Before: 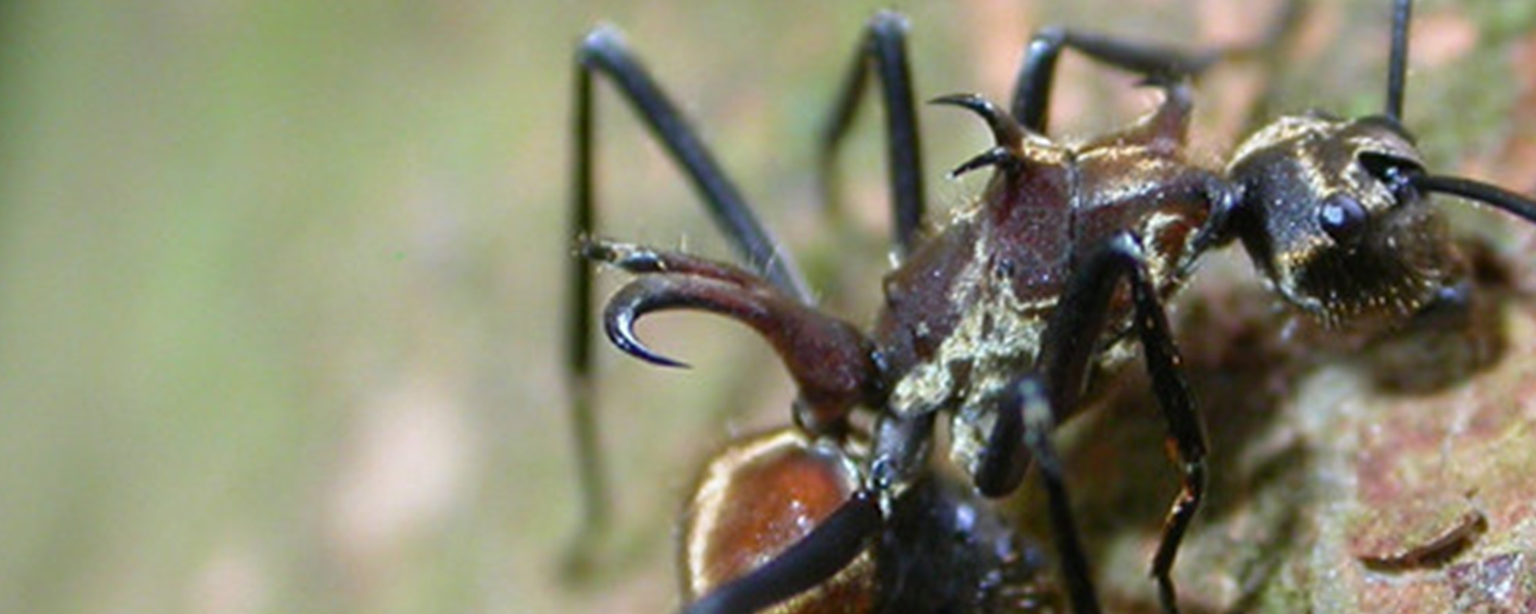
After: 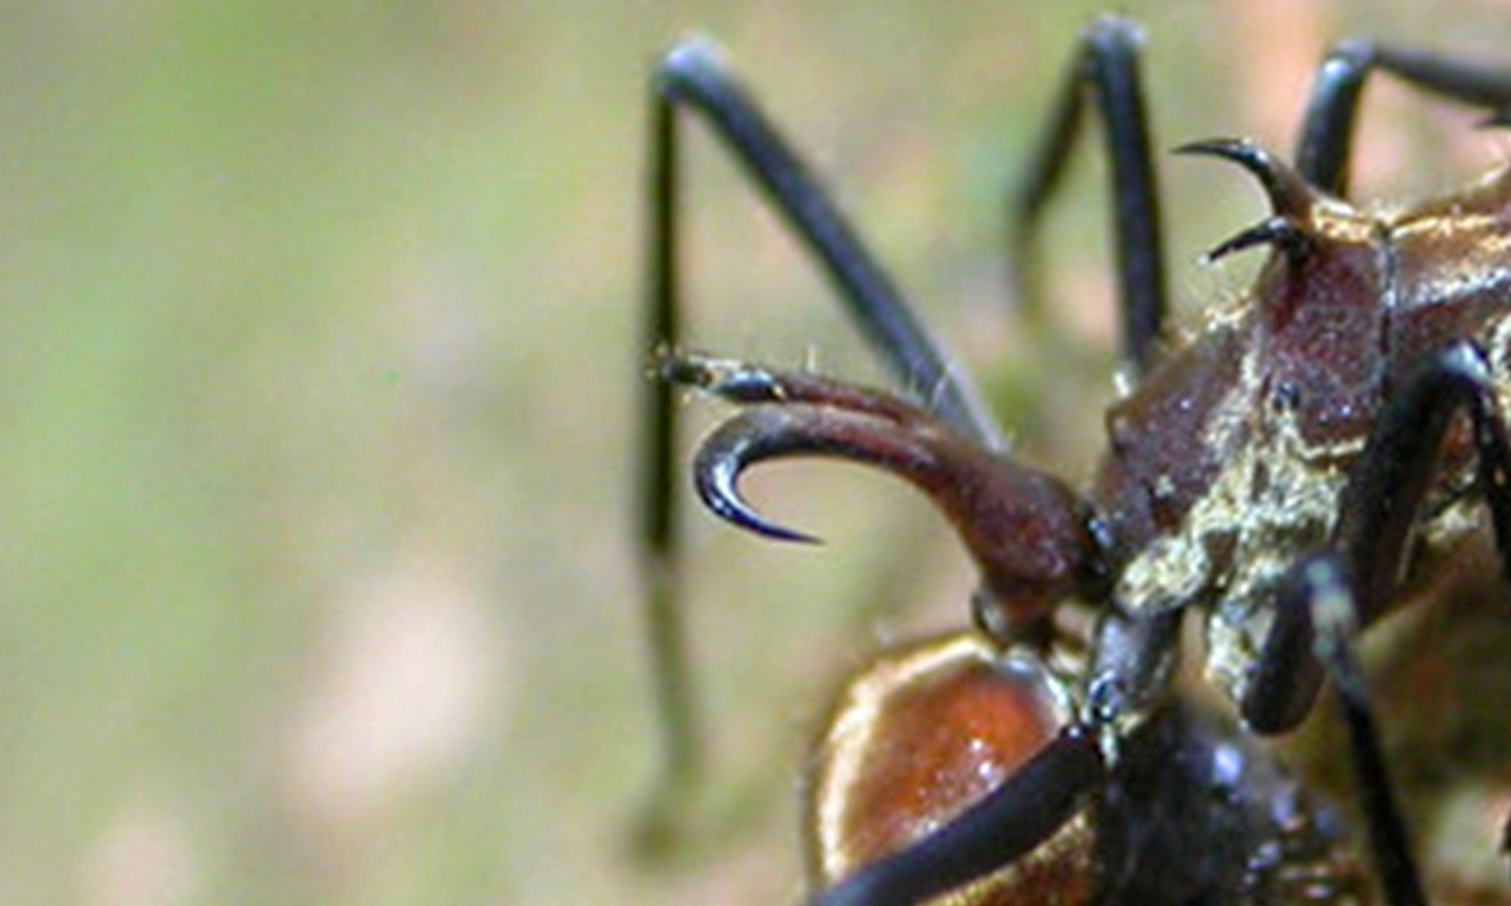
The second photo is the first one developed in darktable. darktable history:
crop and rotate: left 8.786%, right 24.548%
contrast brightness saturation: contrast 0.03, brightness 0.06, saturation 0.13
local contrast: on, module defaults
